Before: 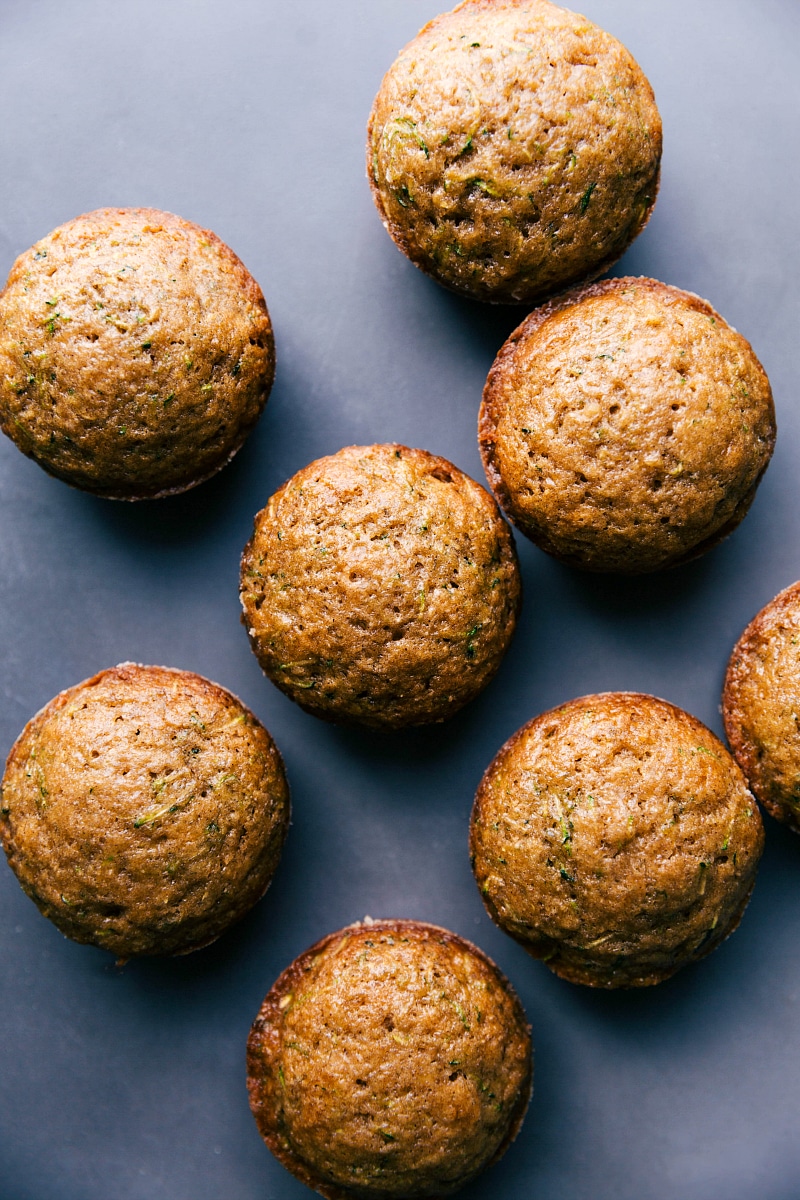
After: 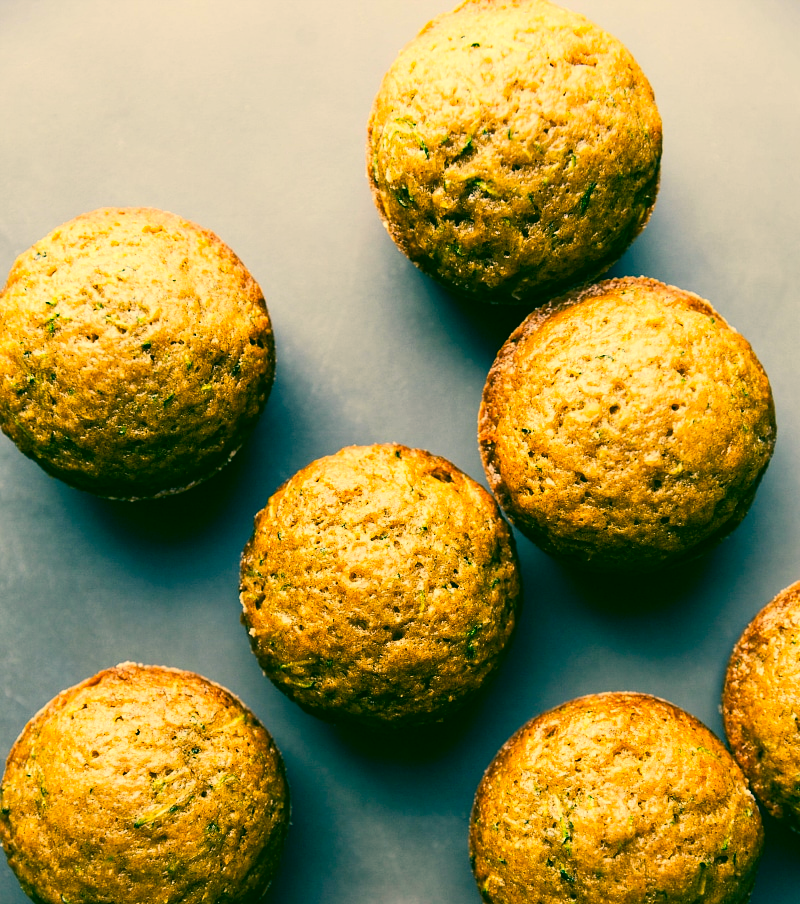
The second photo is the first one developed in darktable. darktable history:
contrast brightness saturation: contrast 0.203, brightness 0.157, saturation 0.225
color correction: highlights a* 5.7, highlights b* 33.47, shadows a* -26.37, shadows b* 3.77
crop: bottom 24.63%
